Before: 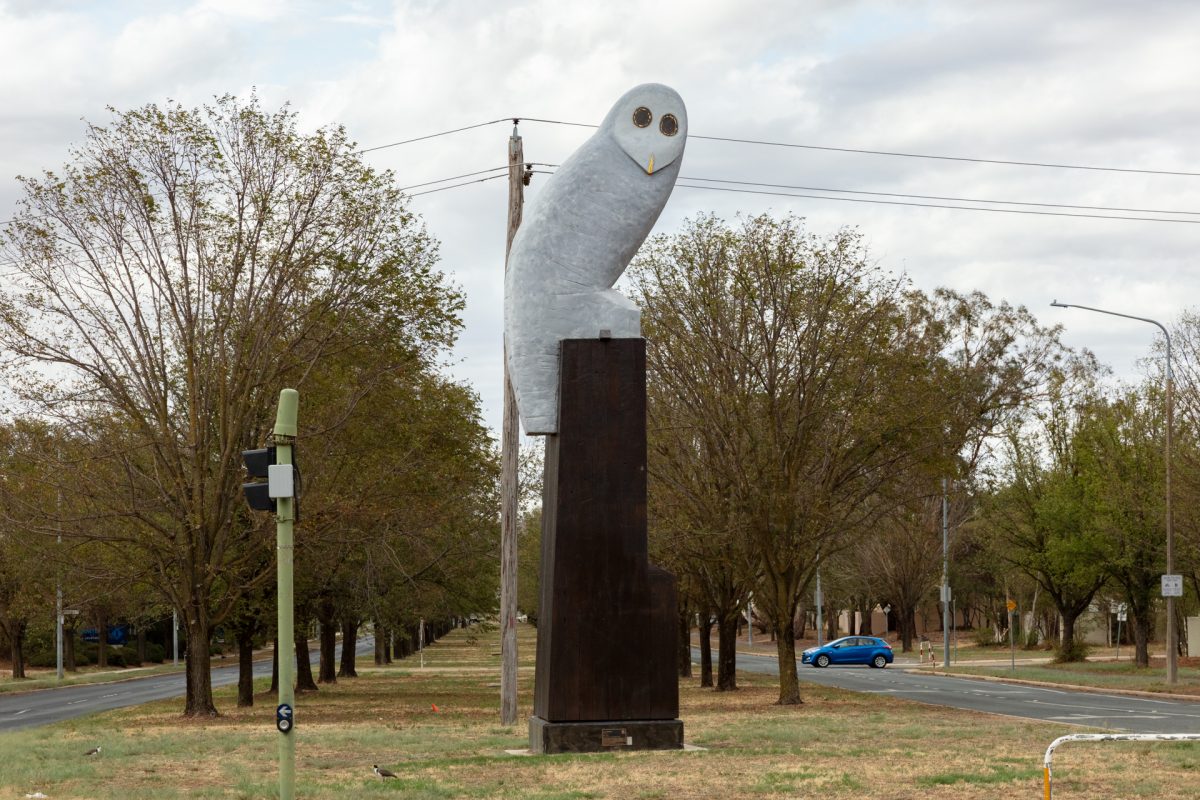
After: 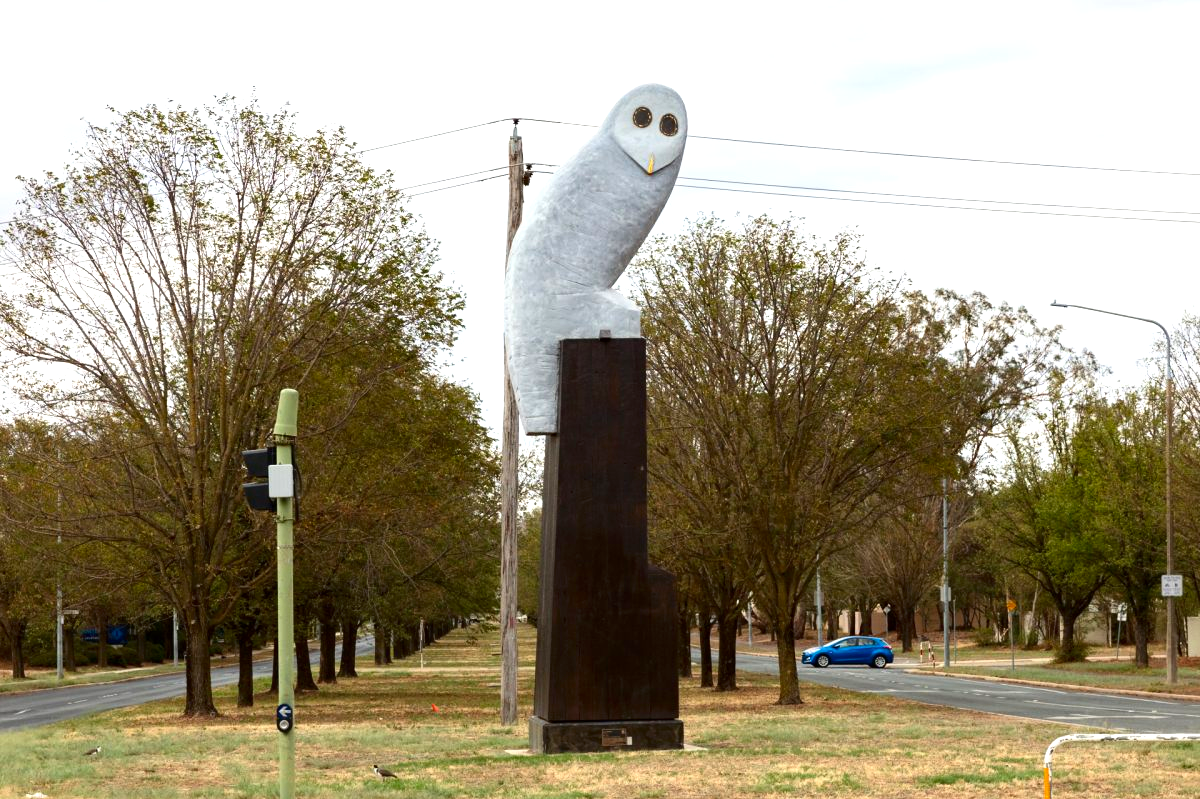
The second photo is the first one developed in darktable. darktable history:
crop: bottom 0.071%
shadows and highlights: shadows 20.55, highlights -20.99, soften with gaussian
contrast brightness saturation: contrast 0.13, brightness -0.05, saturation 0.16
exposure: exposure 0.648 EV, compensate highlight preservation false
